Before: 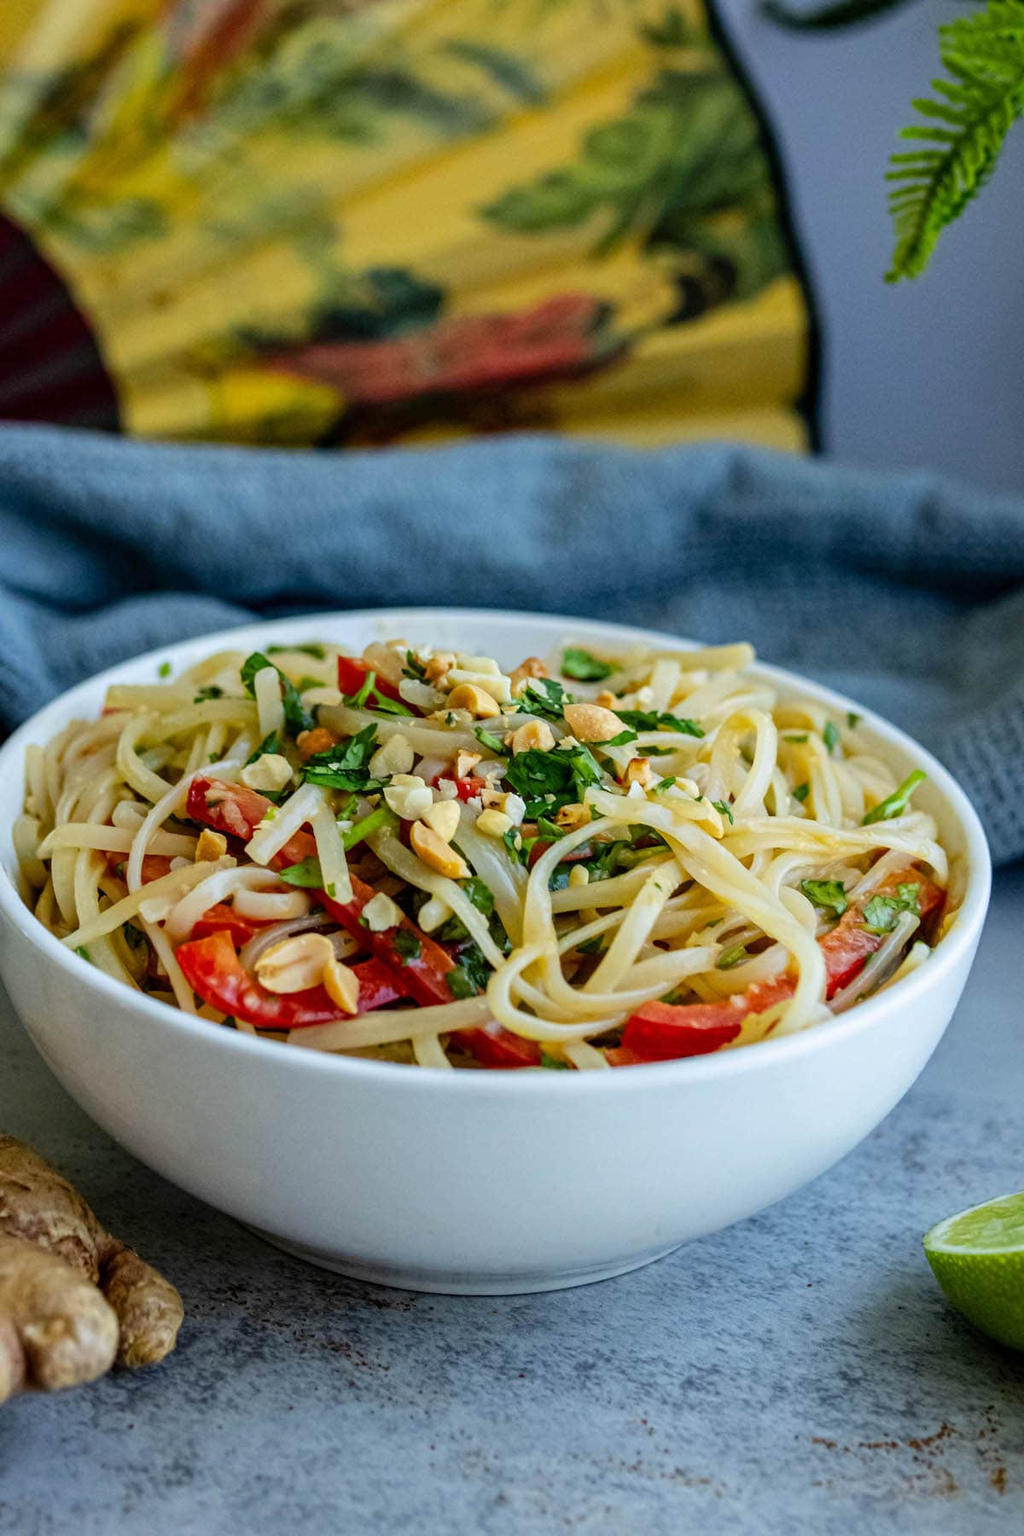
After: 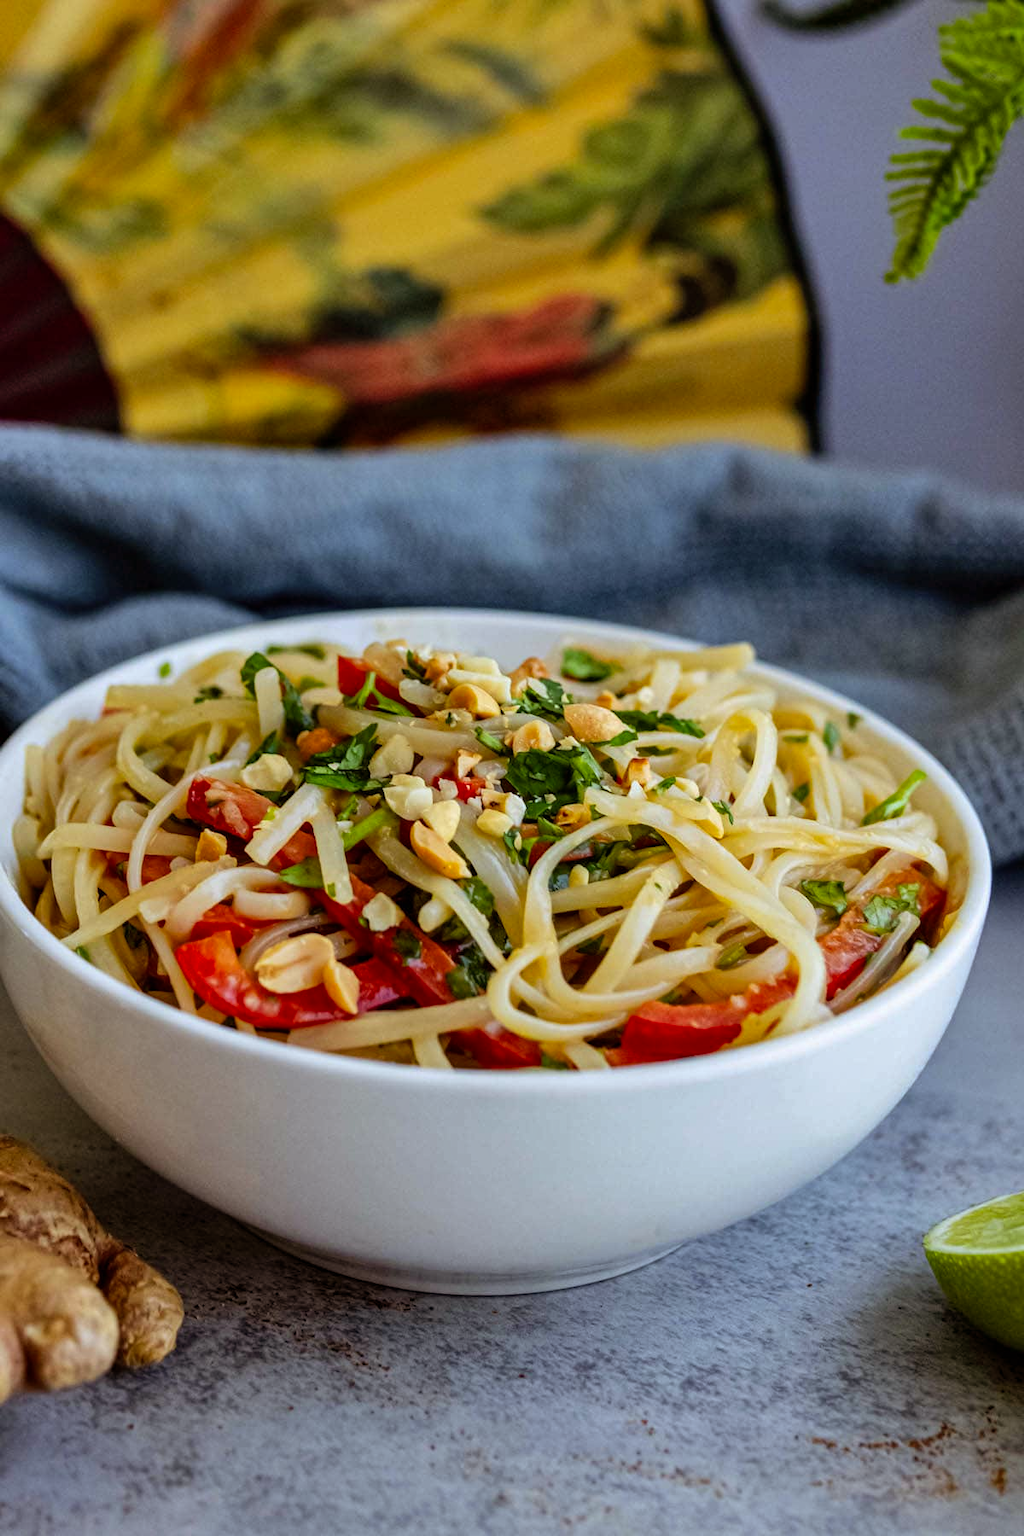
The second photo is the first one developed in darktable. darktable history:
shadows and highlights: low approximation 0.01, soften with gaussian
rgb levels: mode RGB, independent channels, levels [[0, 0.5, 1], [0, 0.521, 1], [0, 0.536, 1]]
